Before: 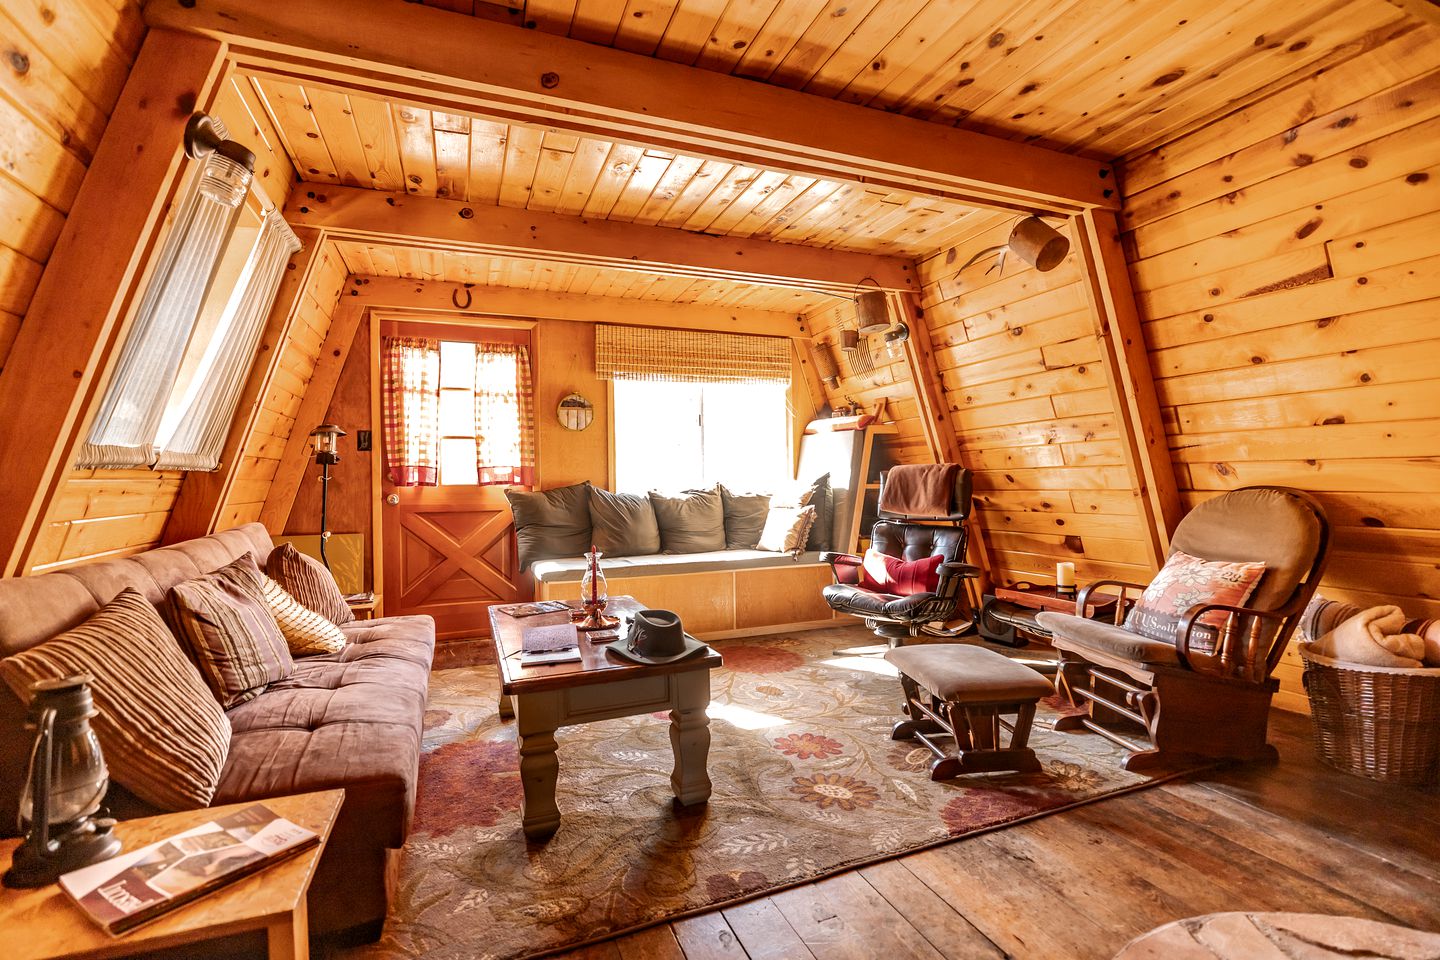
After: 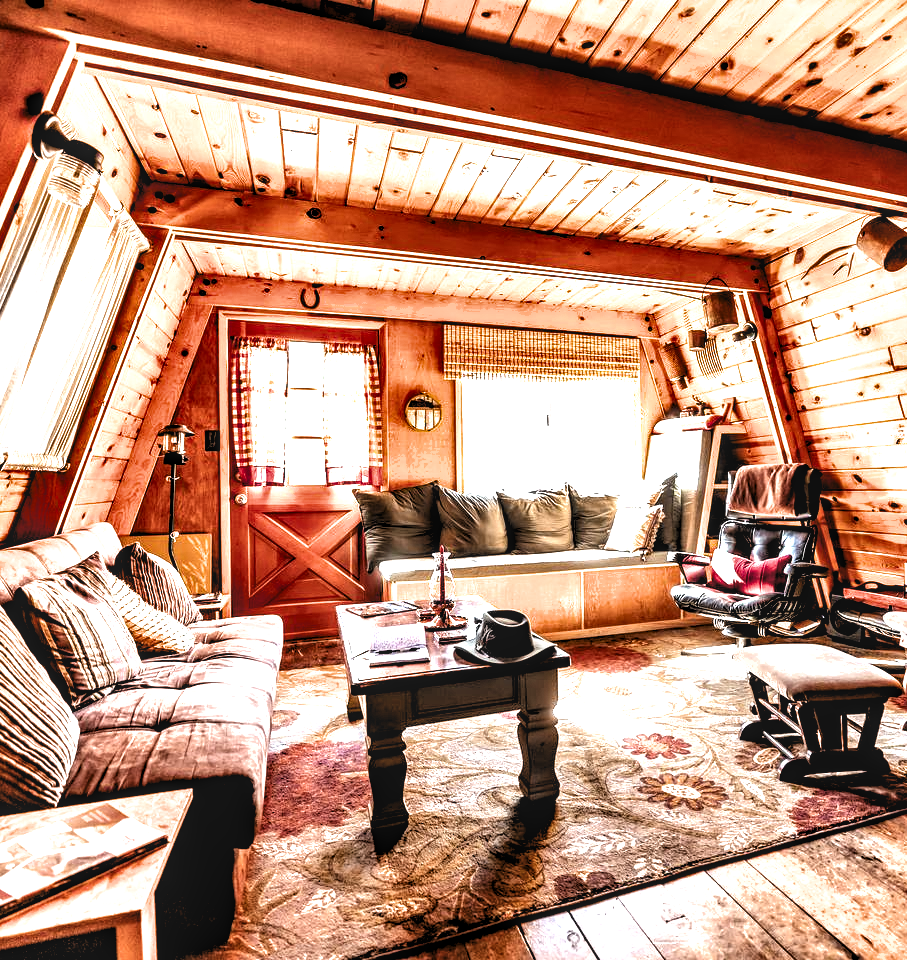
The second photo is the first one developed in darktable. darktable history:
contrast equalizer: y [[0.6 ×6], [0.55 ×6], [0 ×6], [0 ×6], [0 ×6]]
exposure: black level correction 0, exposure 1.463 EV, compensate highlight preservation false
crop: left 10.566%, right 26.393%
shadows and highlights: shadows 52.59, soften with gaussian
local contrast: on, module defaults
levels: levels [0.182, 0.542, 0.902]
filmic rgb: middle gray luminance 18.3%, black relative exposure -10.51 EV, white relative exposure 3.4 EV, target black luminance 0%, hardness 6.04, latitude 98.56%, contrast 0.836, shadows ↔ highlights balance 0.666%
